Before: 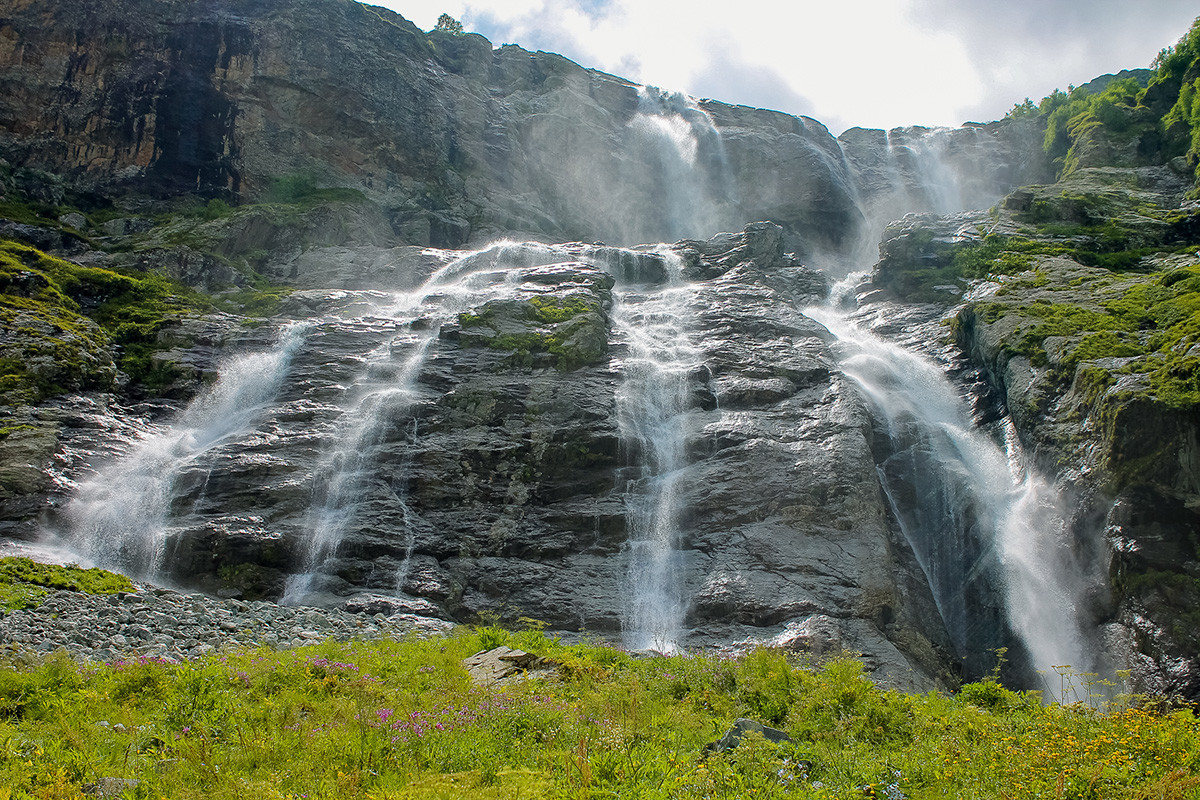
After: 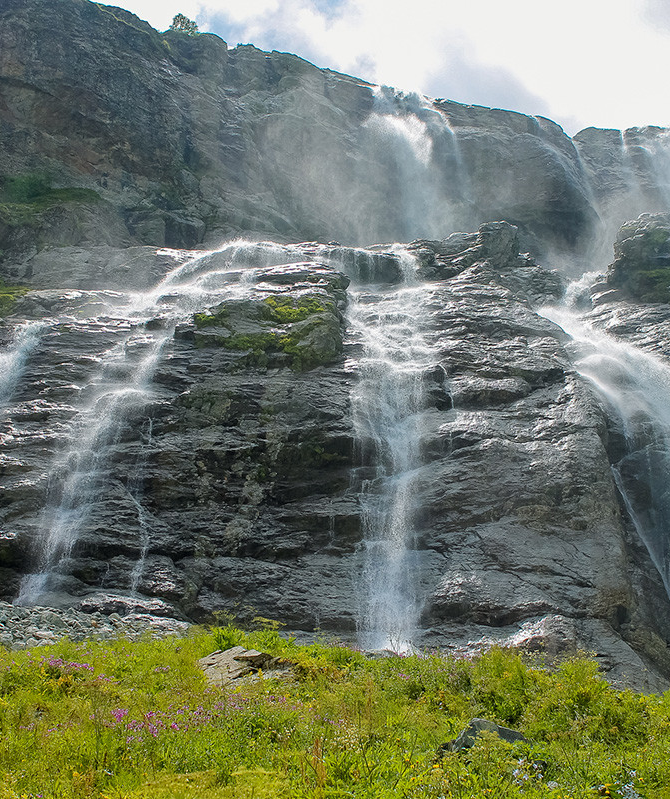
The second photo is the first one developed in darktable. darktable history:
base curve: preserve colors none
crop: left 22.144%, right 21.978%, bottom 0.014%
